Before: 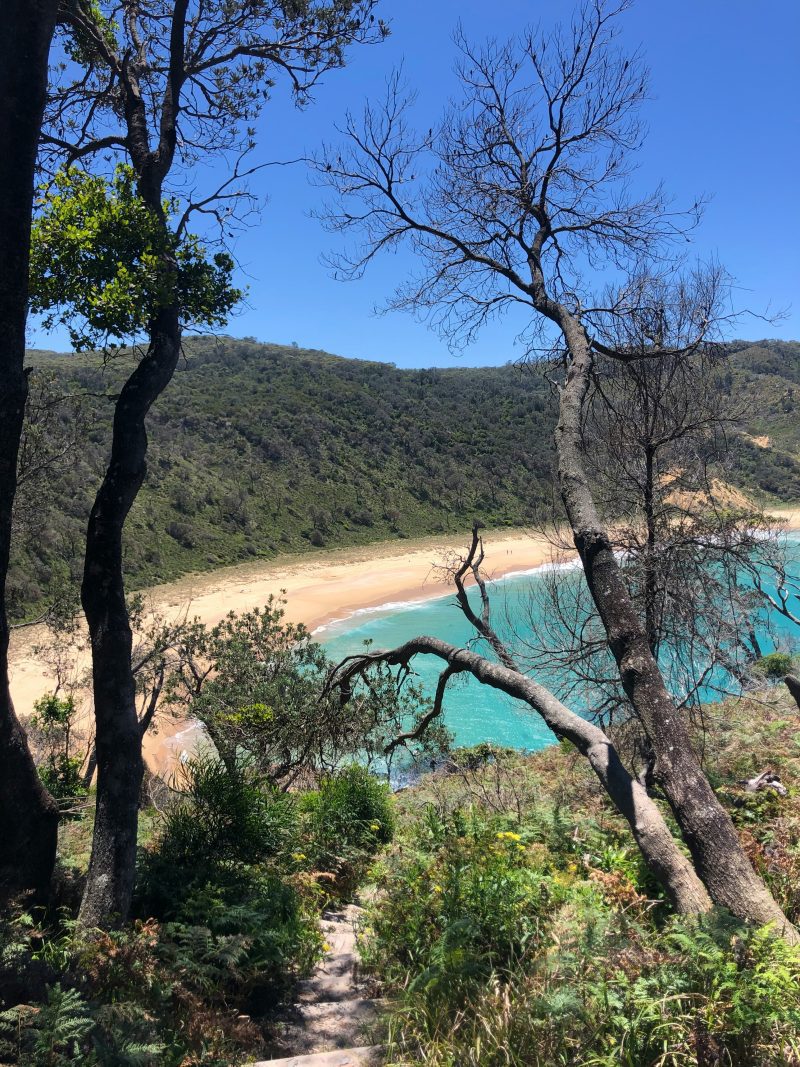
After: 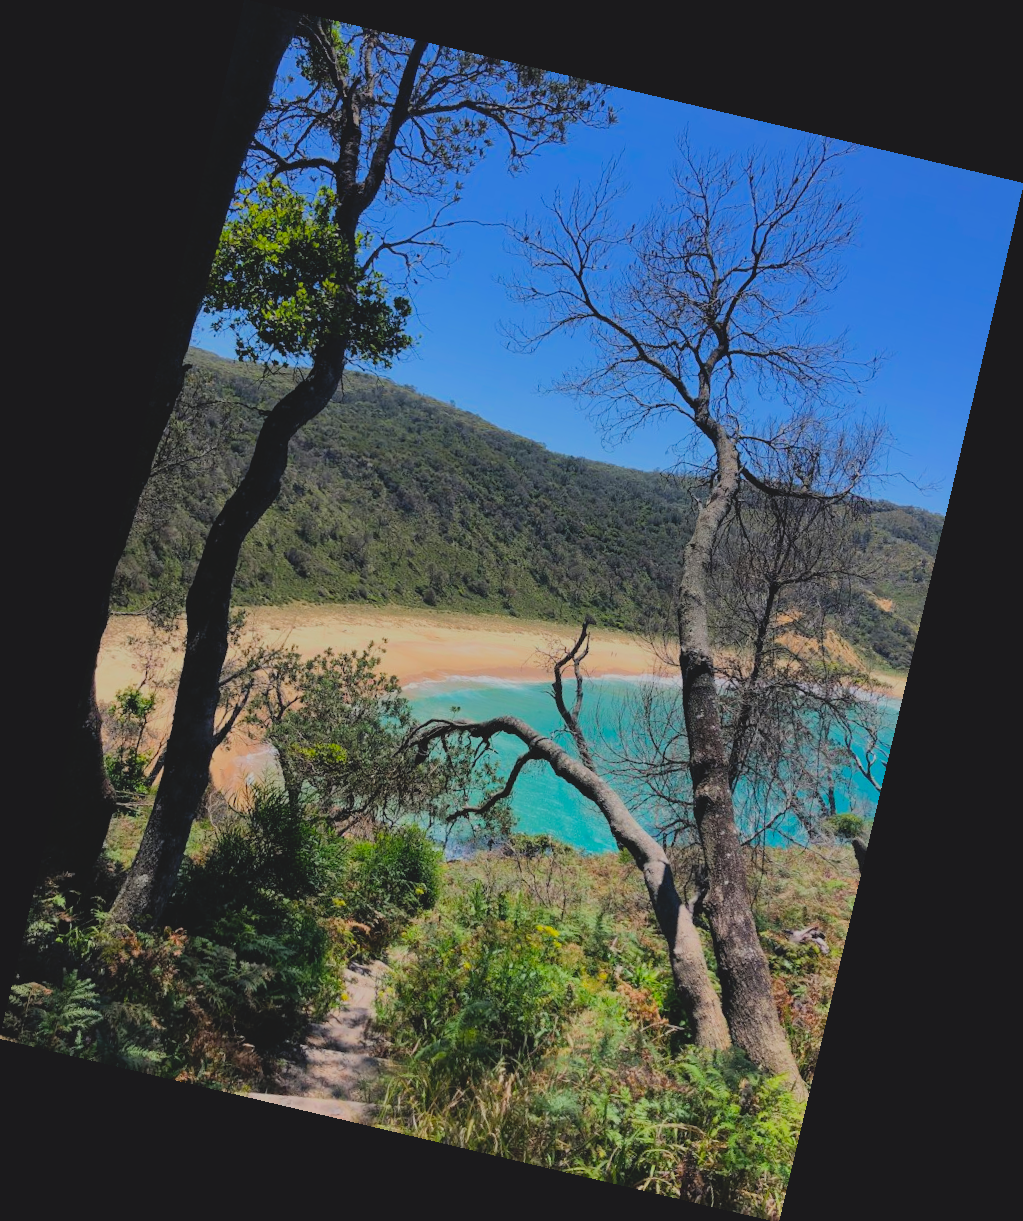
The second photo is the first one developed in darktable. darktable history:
contrast brightness saturation: contrast -0.19, saturation 0.19
rotate and perspective: rotation 13.27°, automatic cropping off
filmic rgb: black relative exposure -7.48 EV, white relative exposure 4.83 EV, hardness 3.4, color science v6 (2022)
